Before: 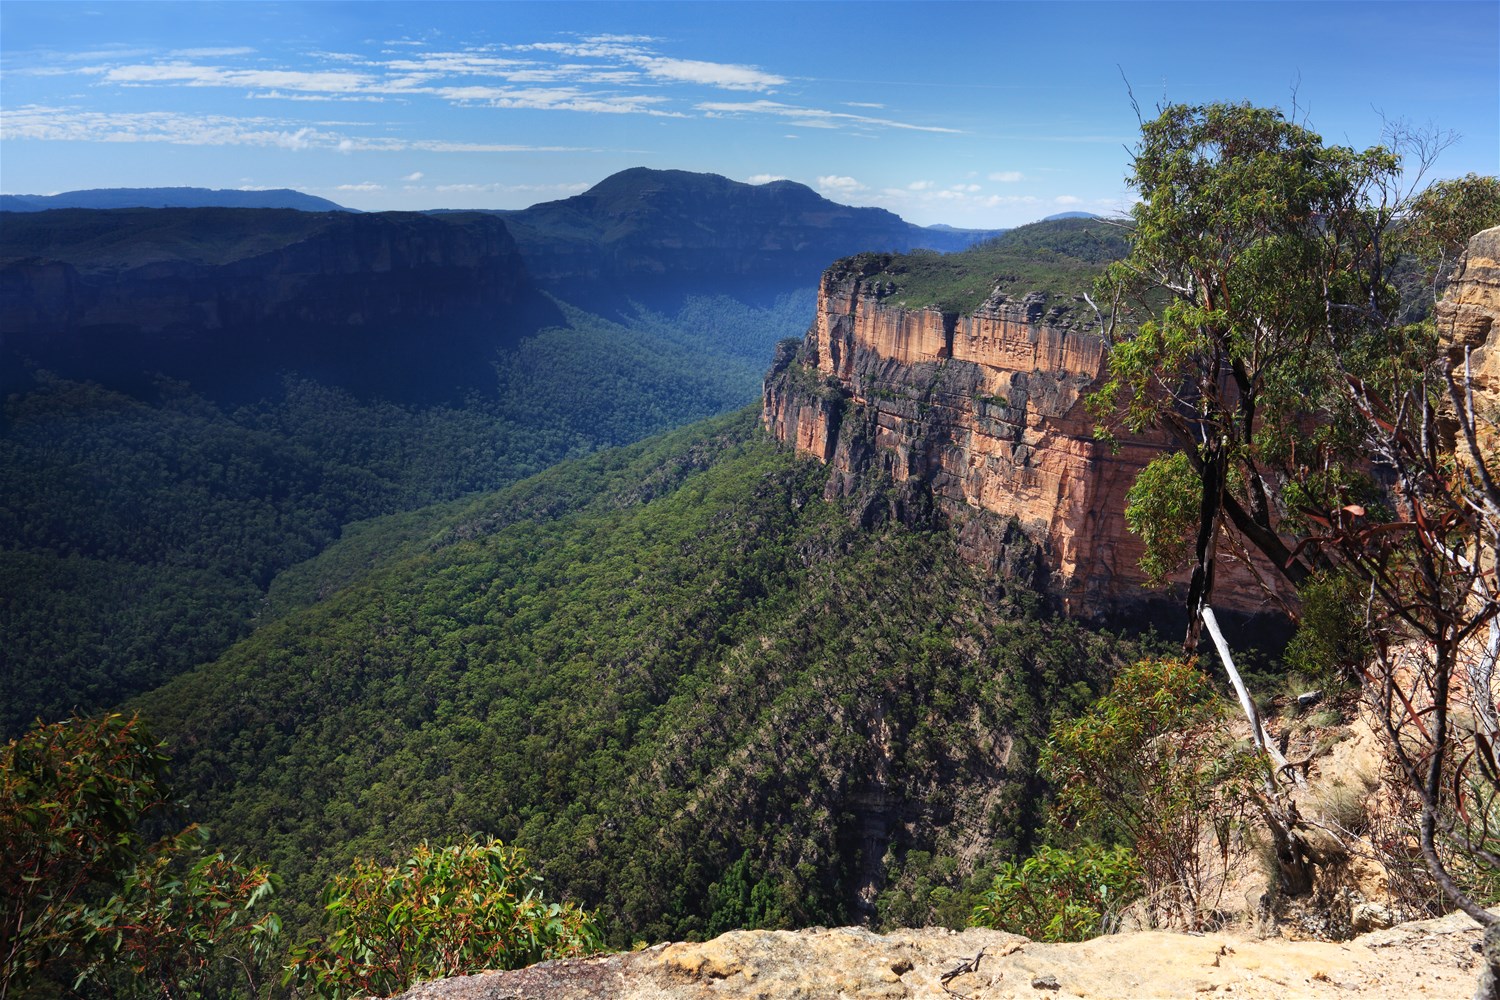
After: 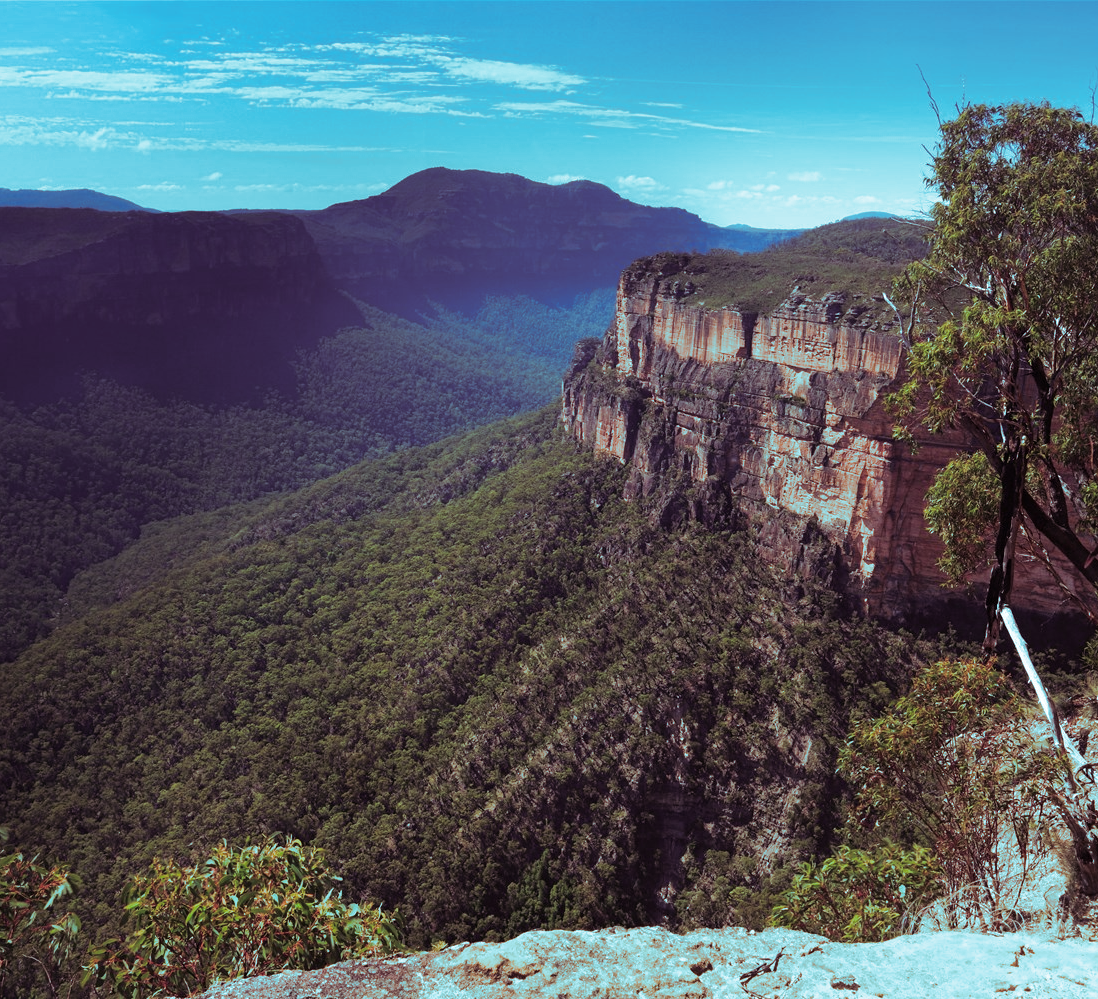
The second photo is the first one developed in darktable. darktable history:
split-toning: shadows › hue 327.6°, highlights › hue 198°, highlights › saturation 0.55, balance -21.25, compress 0%
crop: left 13.443%, right 13.31%
